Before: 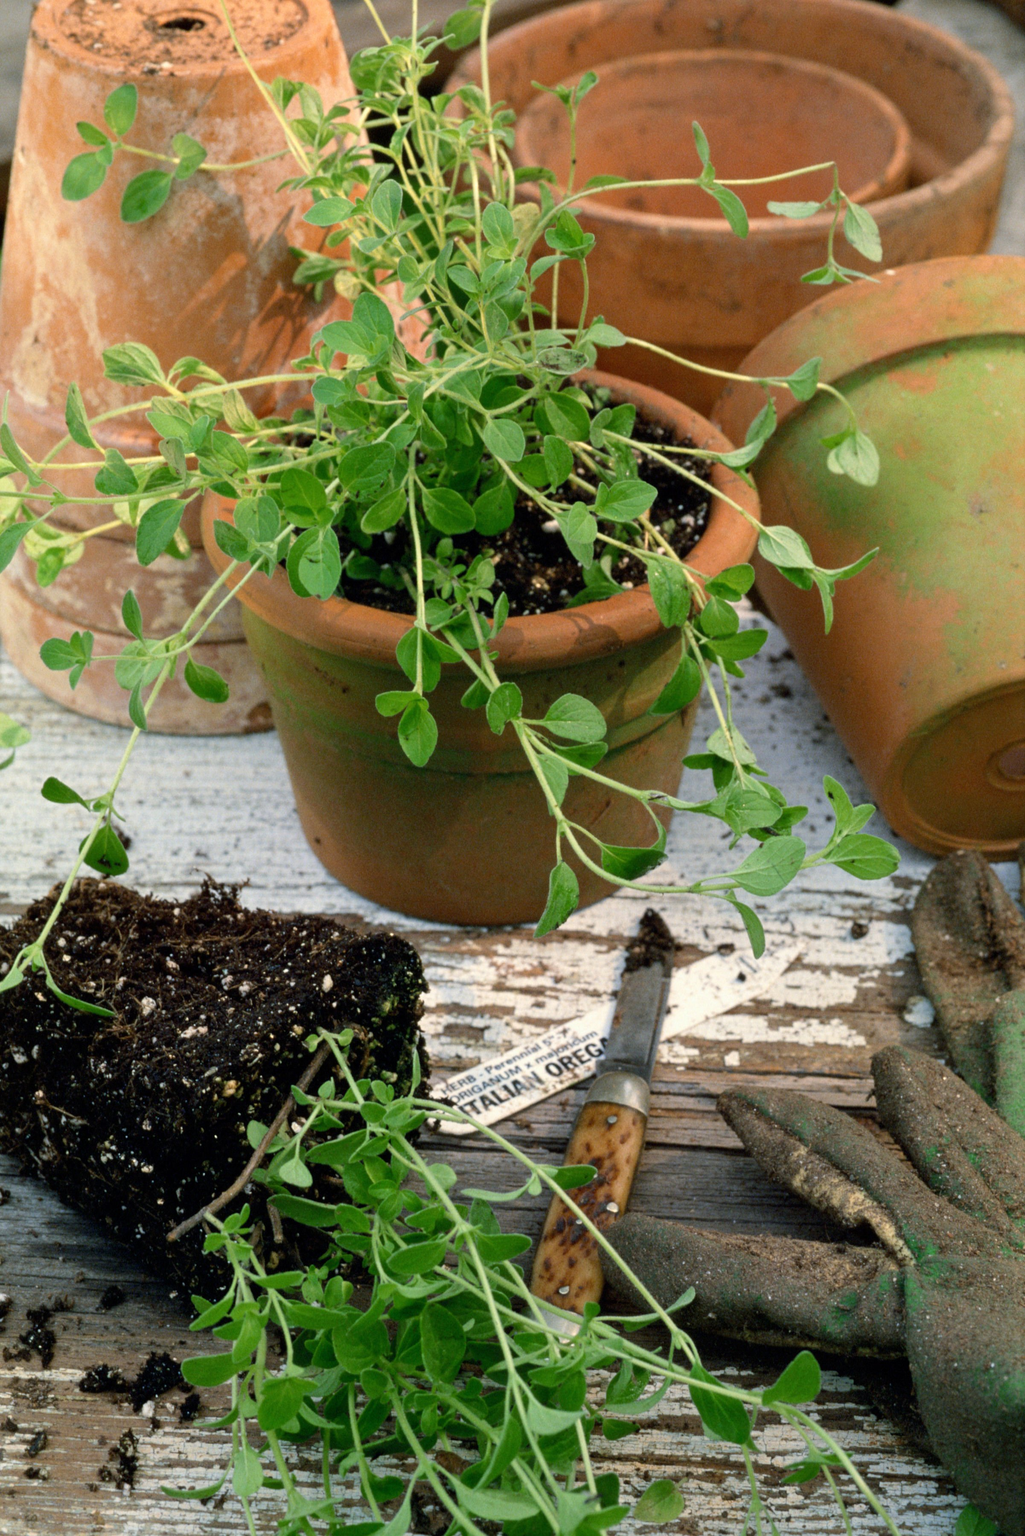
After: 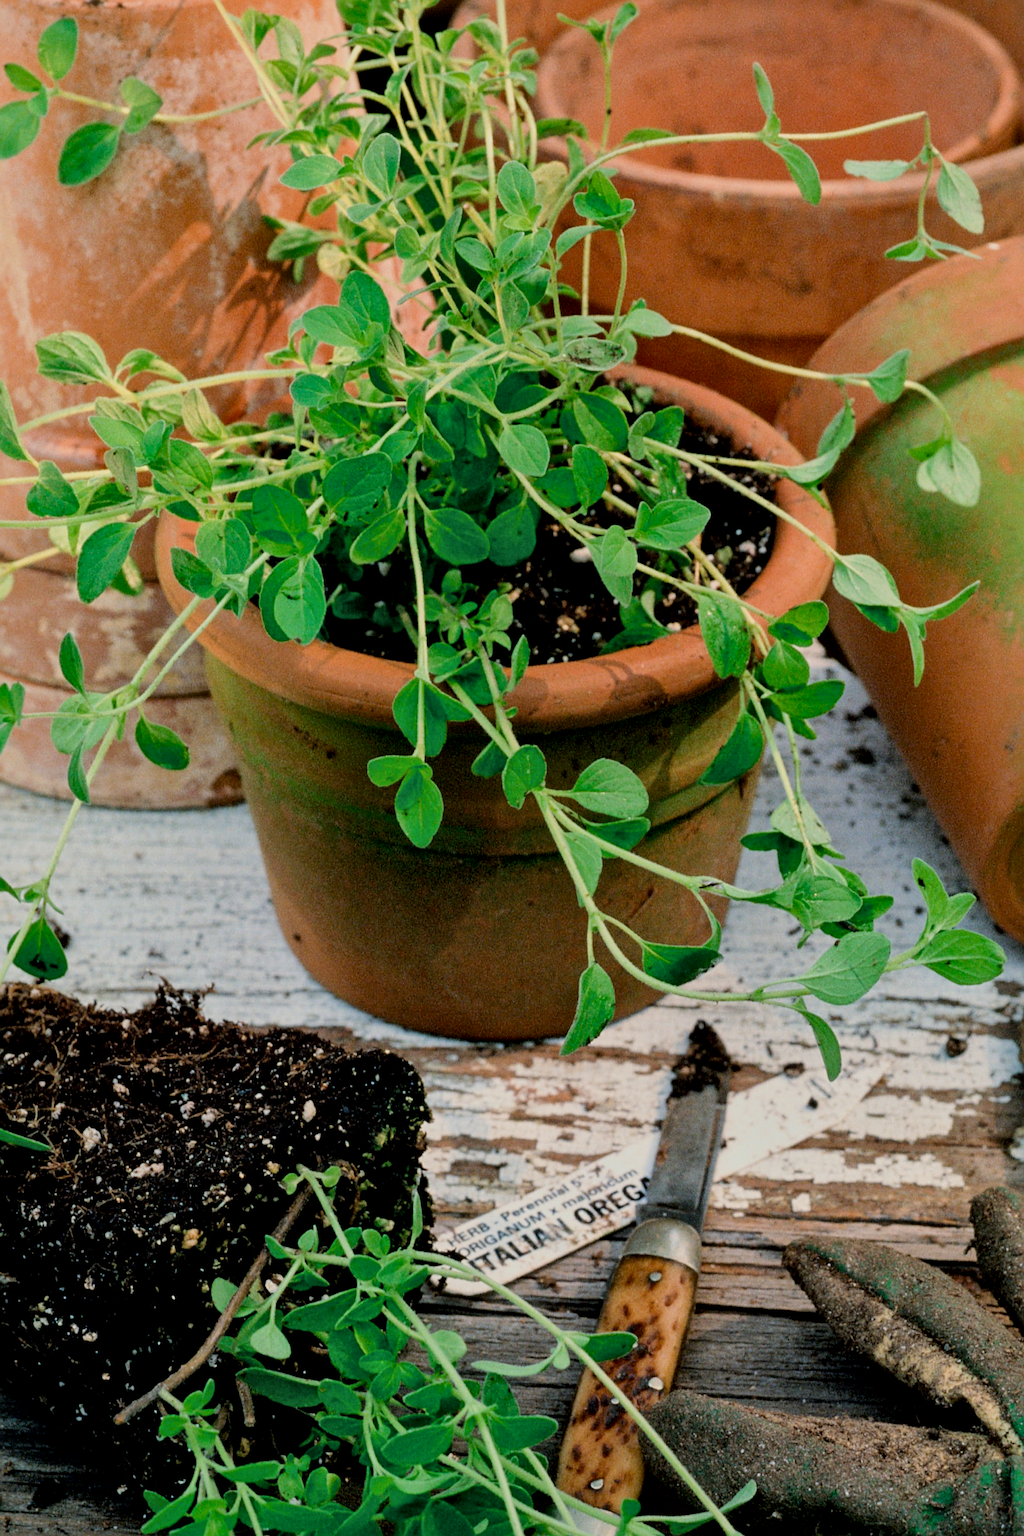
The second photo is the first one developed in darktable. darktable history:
filmic rgb: black relative exposure -7.15 EV, white relative exposure 5.36 EV, hardness 3.02
local contrast: mode bilateral grid, contrast 20, coarseness 50, detail 144%, midtone range 0.2
sharpen: on, module defaults
crop and rotate: left 7.196%, top 4.574%, right 10.605%, bottom 13.178%
